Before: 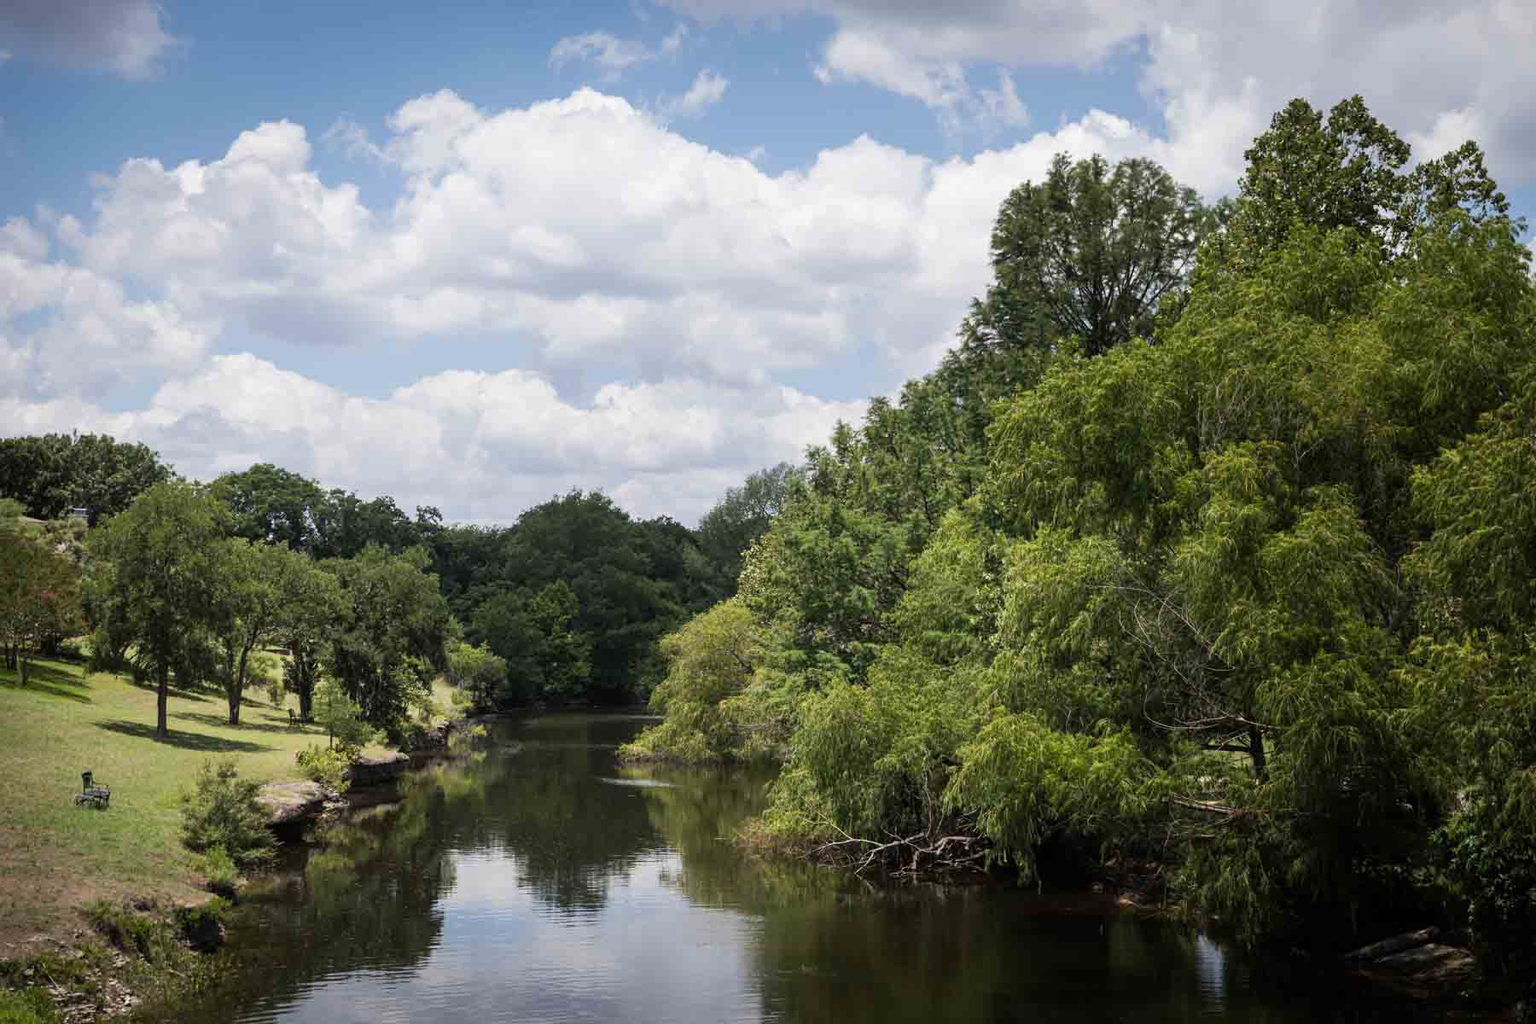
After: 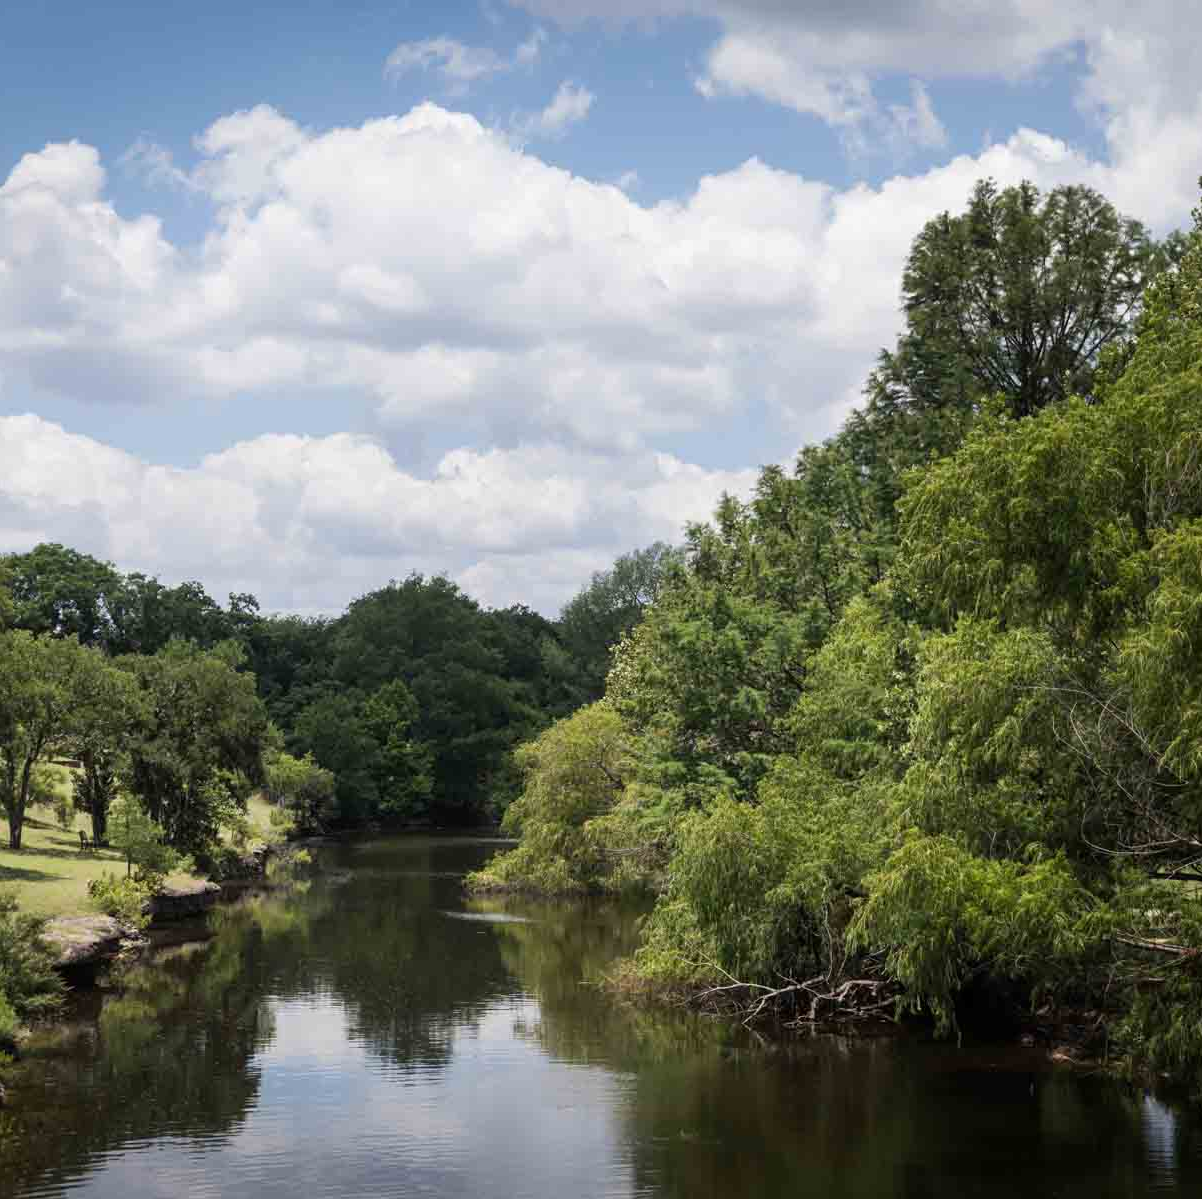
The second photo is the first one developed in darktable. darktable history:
crop and rotate: left 14.411%, right 18.811%
